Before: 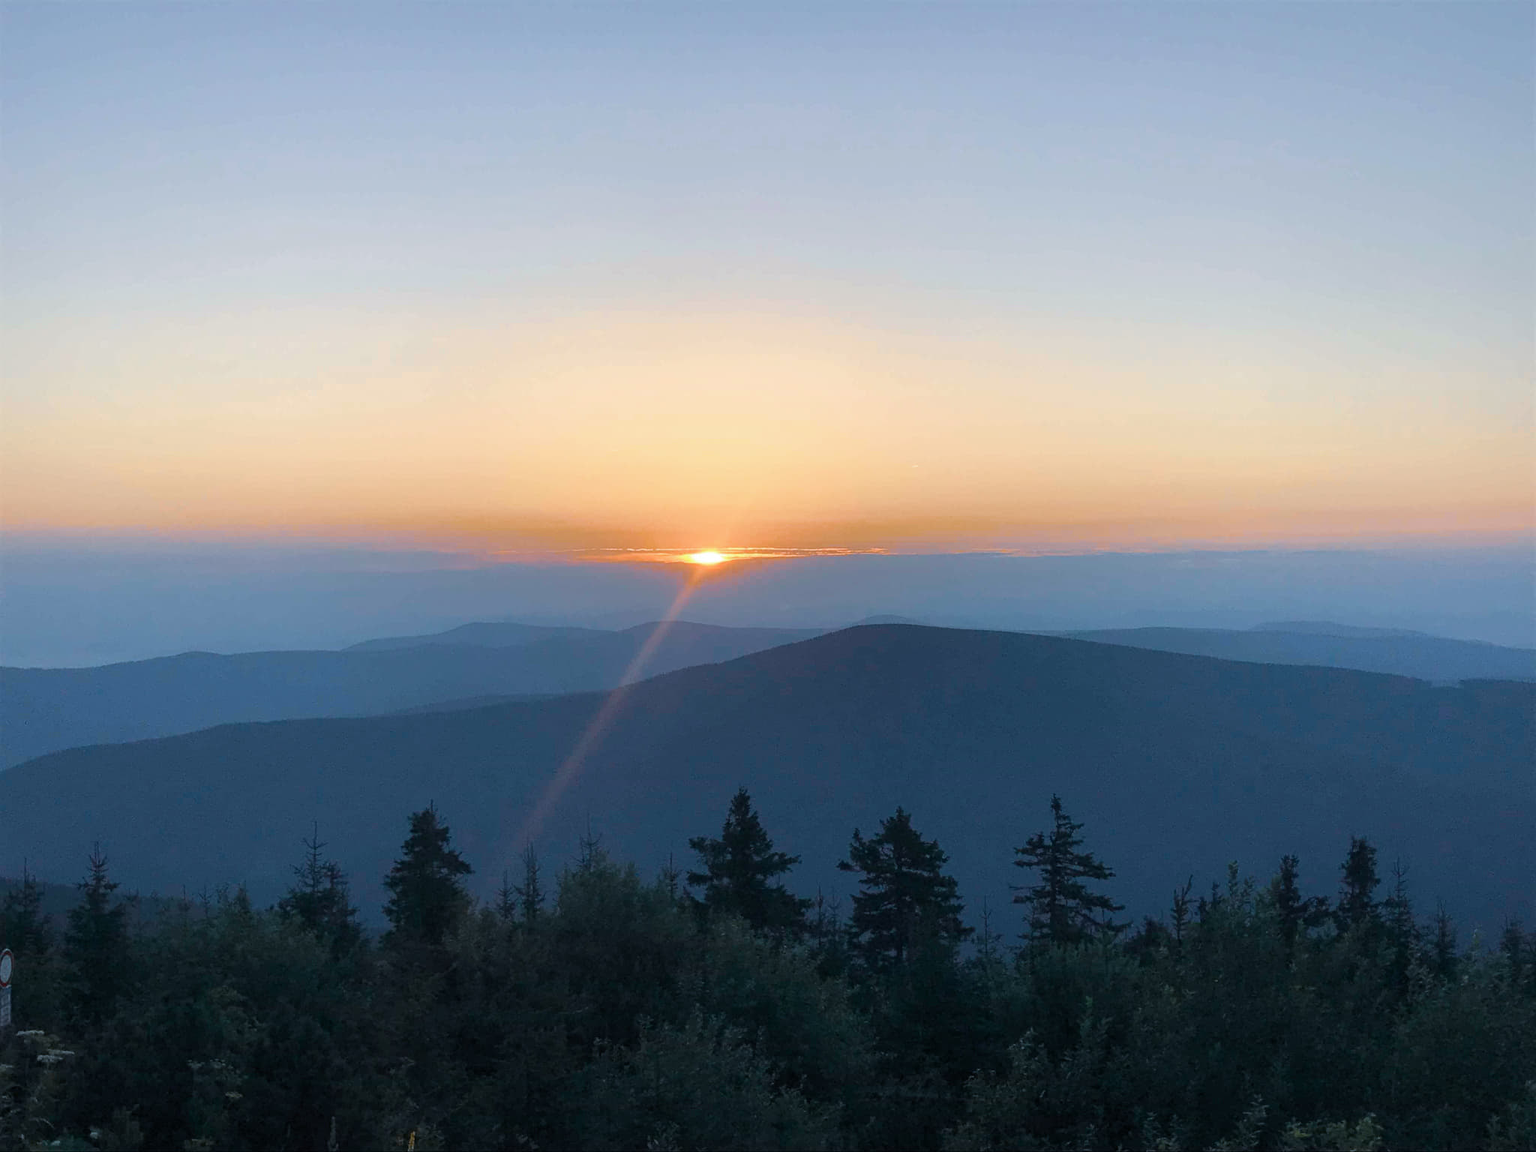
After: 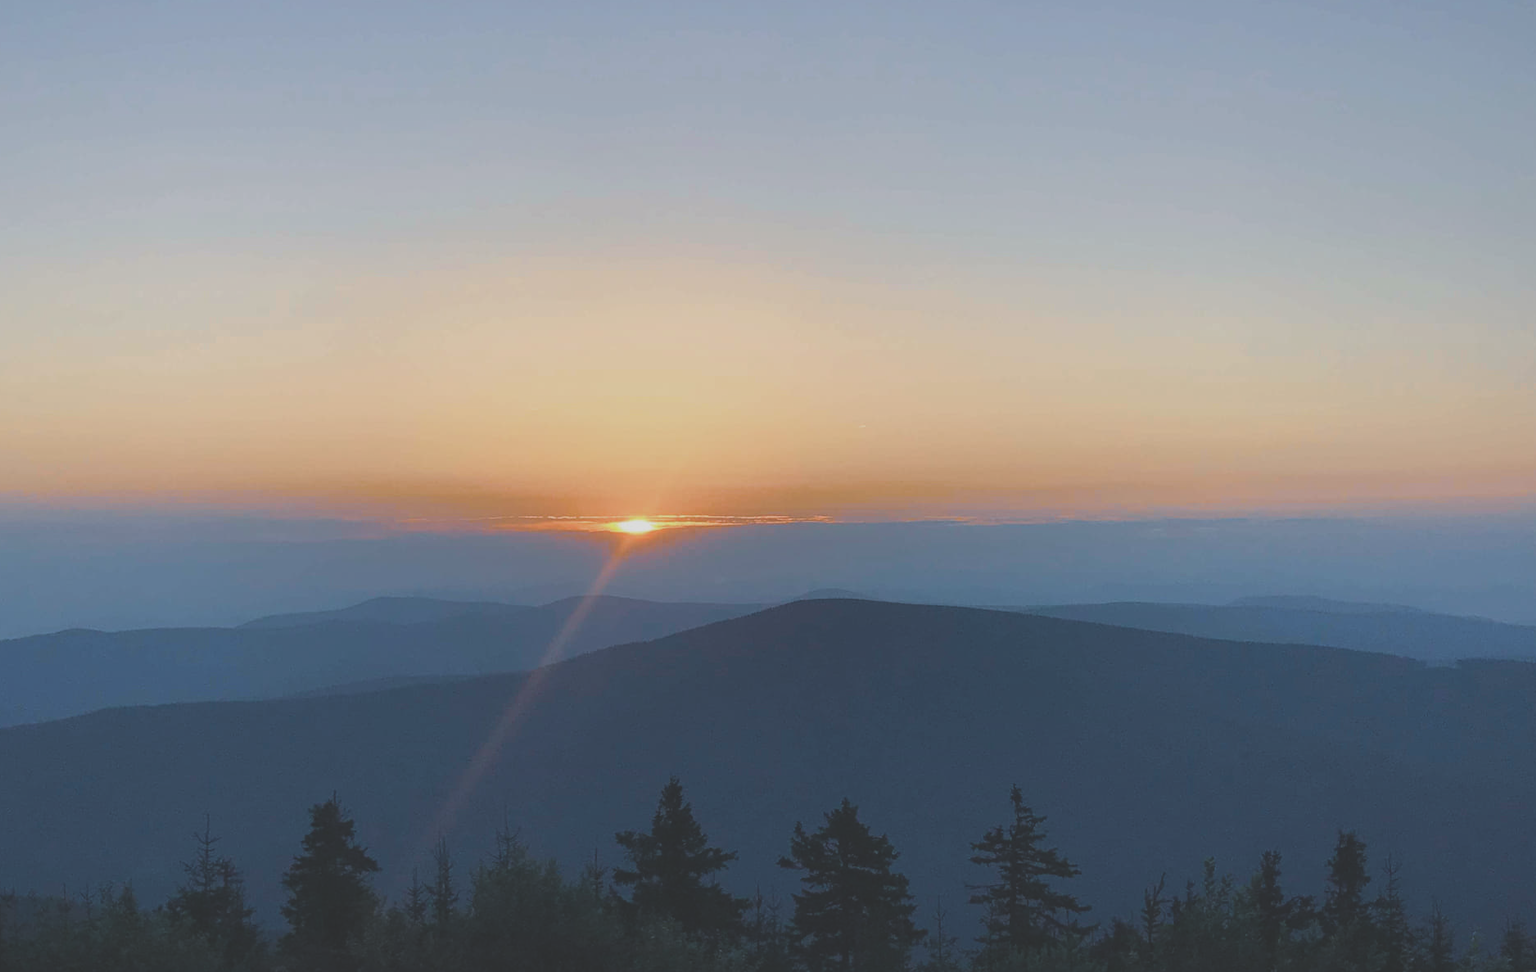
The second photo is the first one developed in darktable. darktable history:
crop: left 8.155%, top 6.611%, bottom 15.385%
exposure: black level correction -0.036, exposure -0.497 EV, compensate highlight preservation false
